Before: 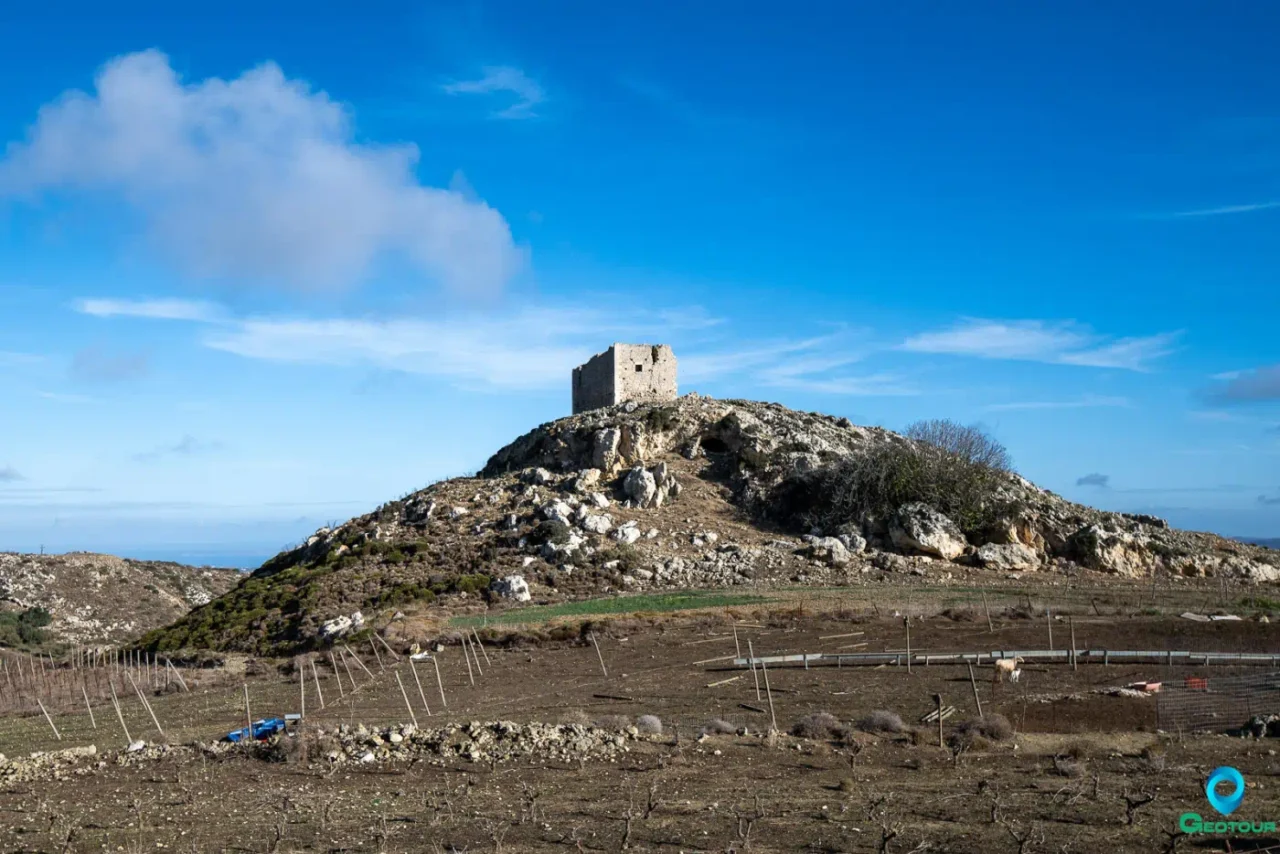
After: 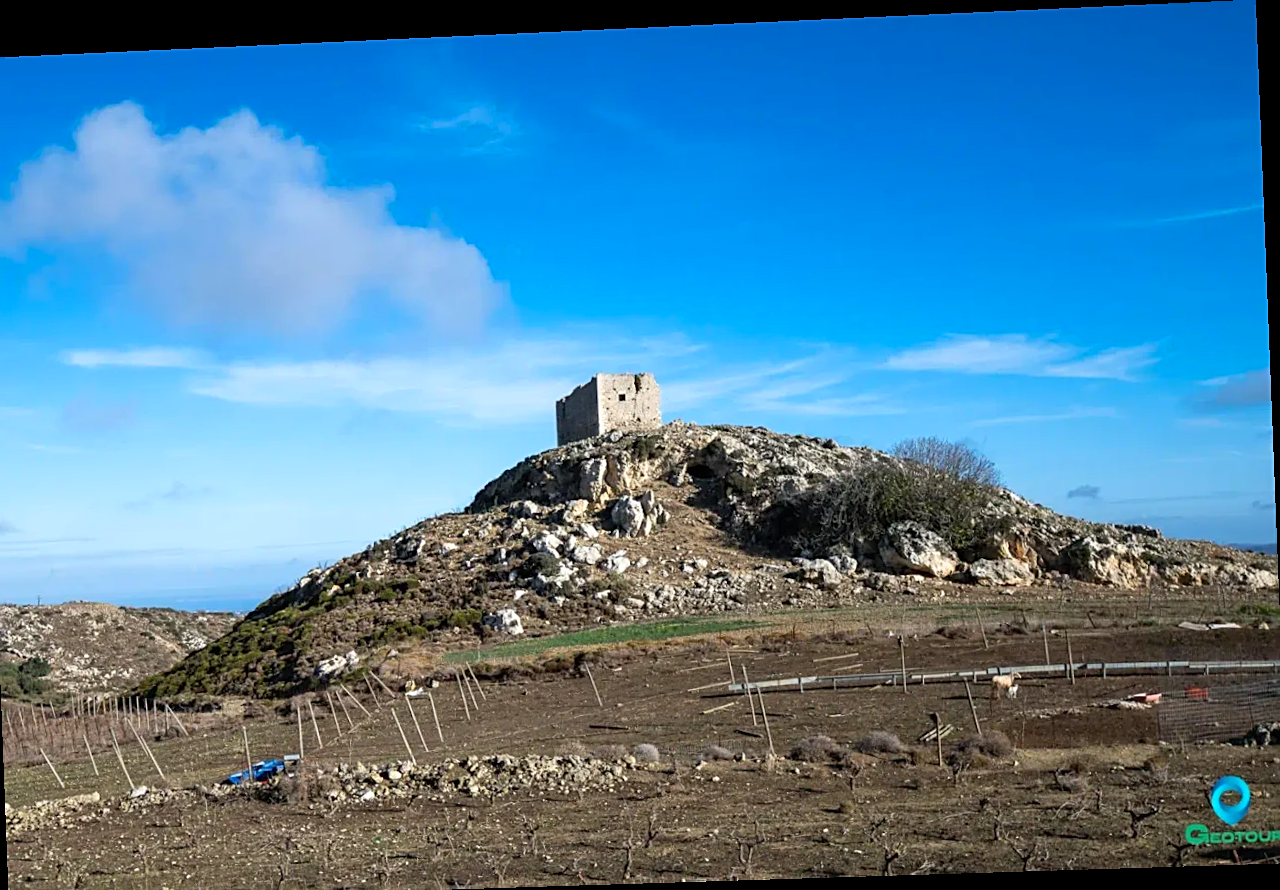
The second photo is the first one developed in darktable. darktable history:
rotate and perspective: rotation -2.22°, lens shift (horizontal) -0.022, automatic cropping off
sharpen: on, module defaults
exposure: compensate highlight preservation false
contrast brightness saturation: contrast 0.03, brightness 0.06, saturation 0.13
crop and rotate: left 1.774%, right 0.633%, bottom 1.28%
